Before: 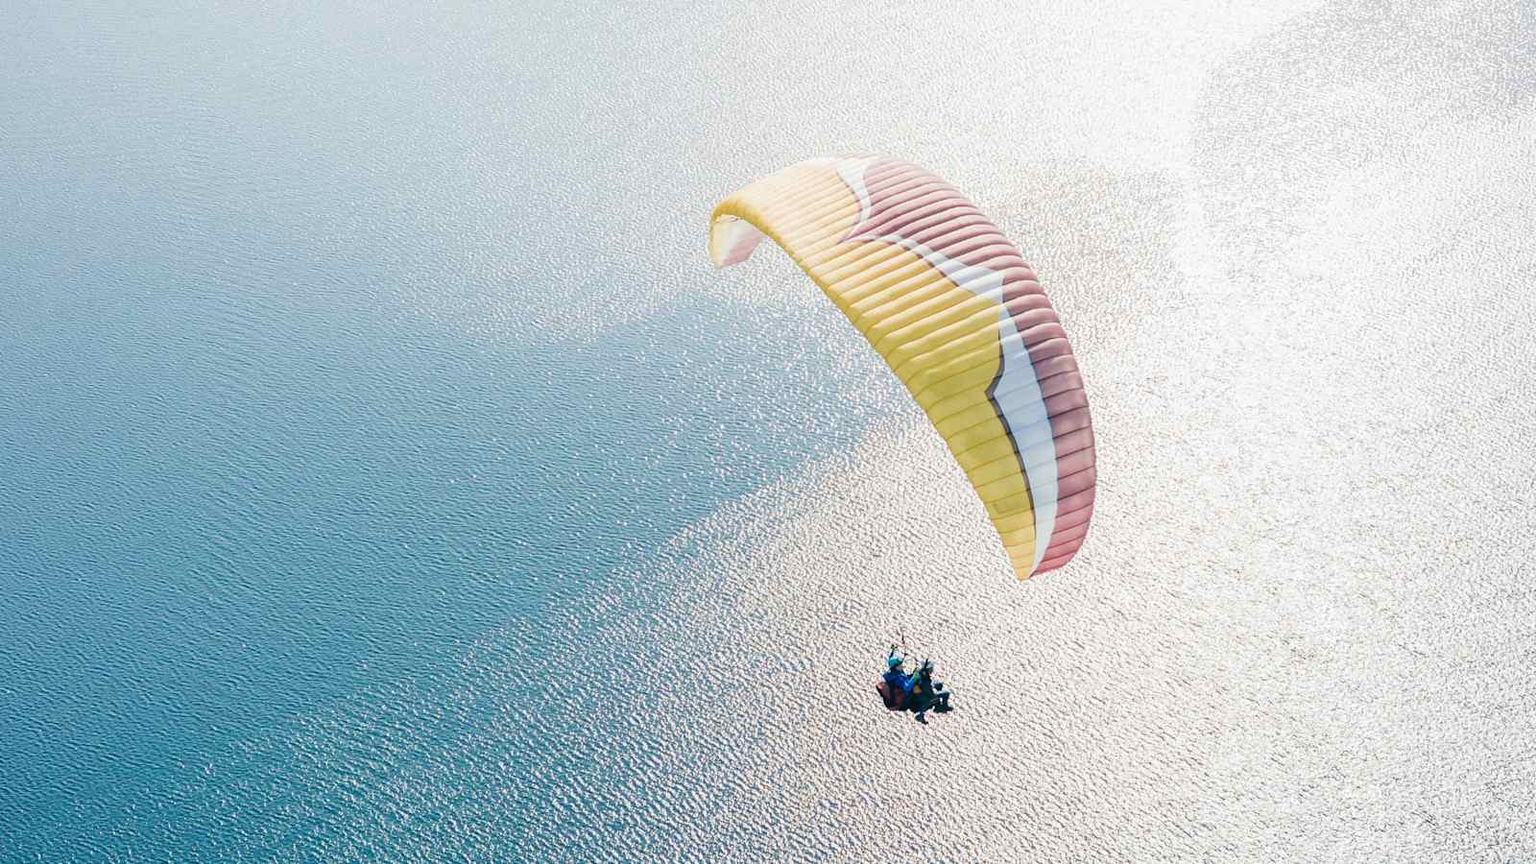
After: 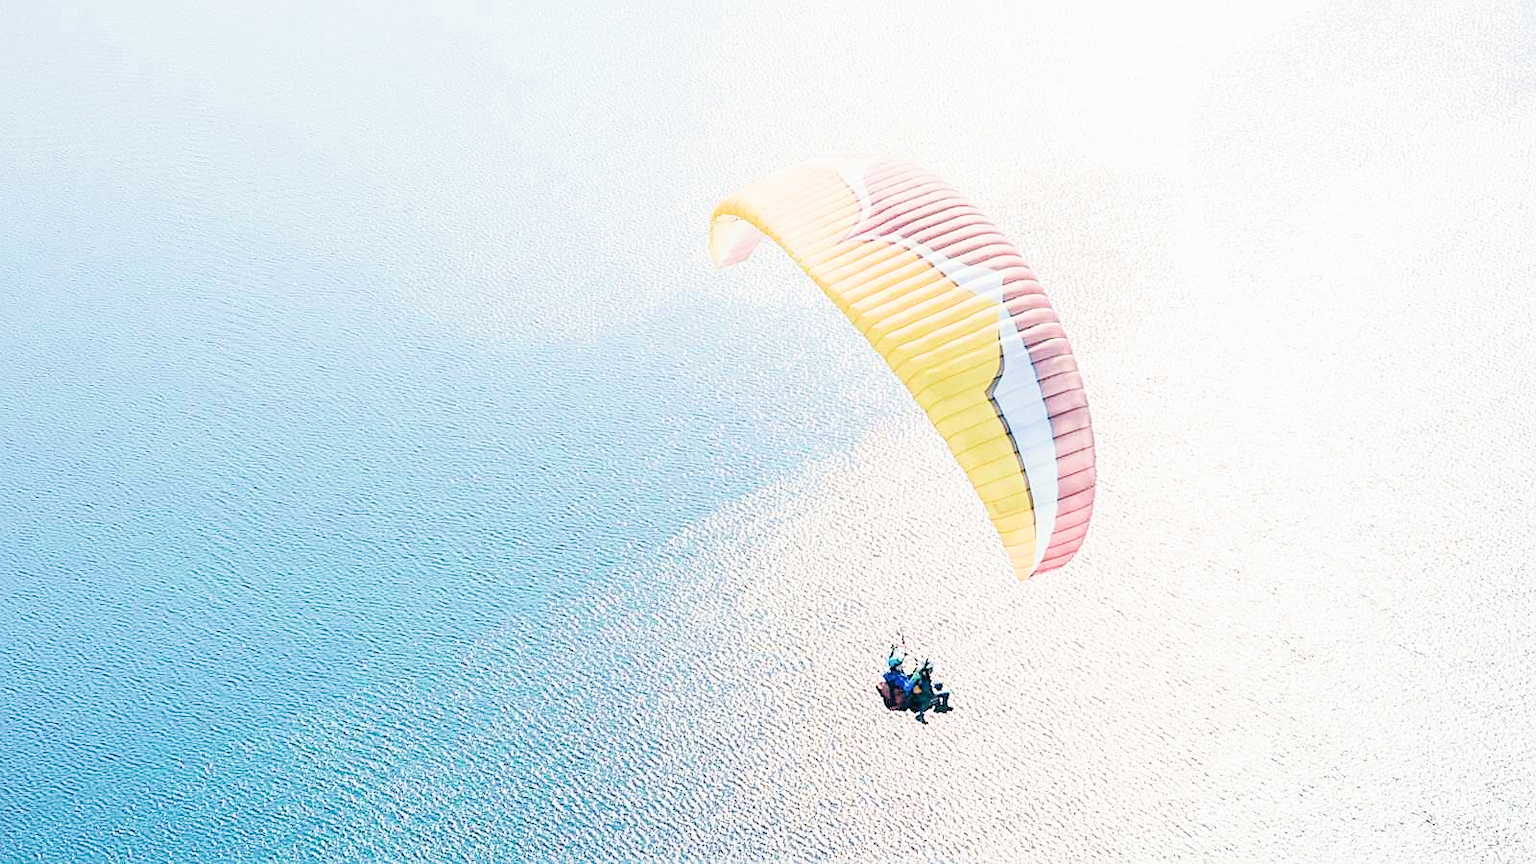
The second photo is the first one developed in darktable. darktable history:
filmic rgb: black relative exposure -7.65 EV, white relative exposure 4.56 EV, hardness 3.61, contrast 1.05
exposure: black level correction 0.001, exposure 1.716 EV, compensate highlight preservation false
sharpen: on, module defaults
